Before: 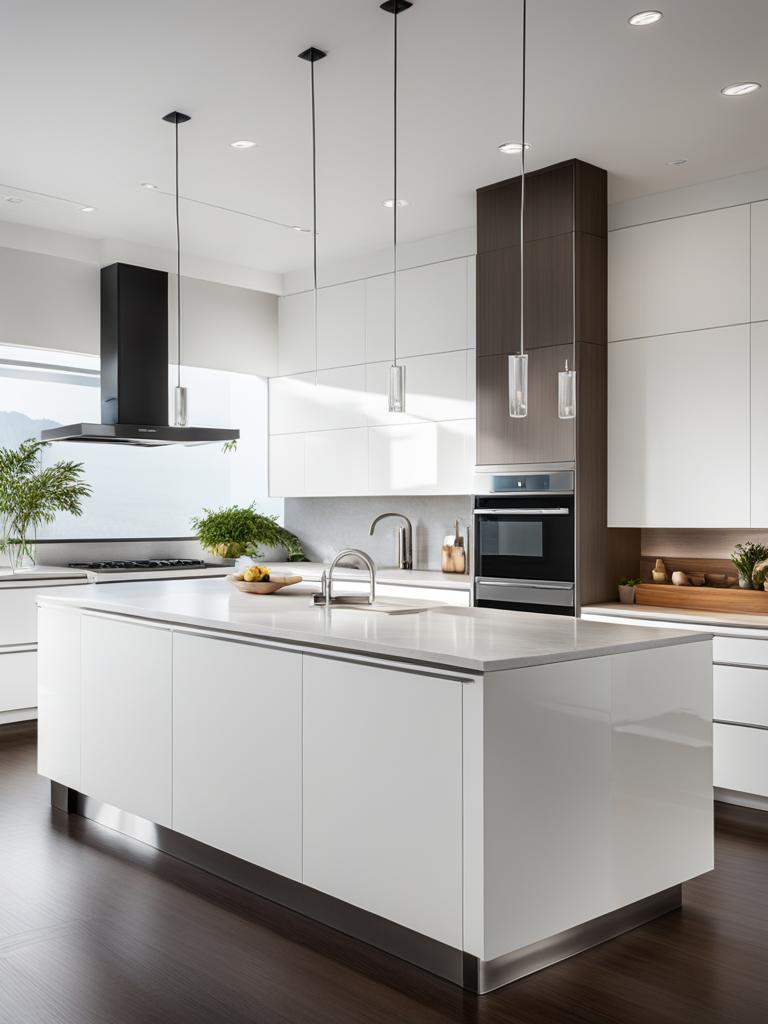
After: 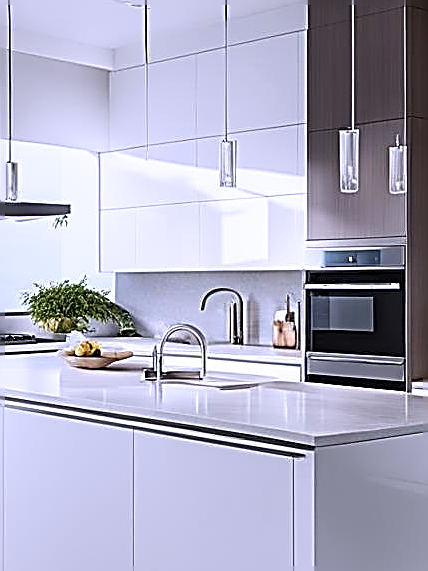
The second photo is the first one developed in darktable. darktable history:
crop and rotate: left 22.13%, top 22.054%, right 22.026%, bottom 22.102%
color calibration: output R [1.063, -0.012, -0.003, 0], output B [-0.079, 0.047, 1, 0], illuminant custom, x 0.389, y 0.387, temperature 3838.64 K
sharpen: amount 2
